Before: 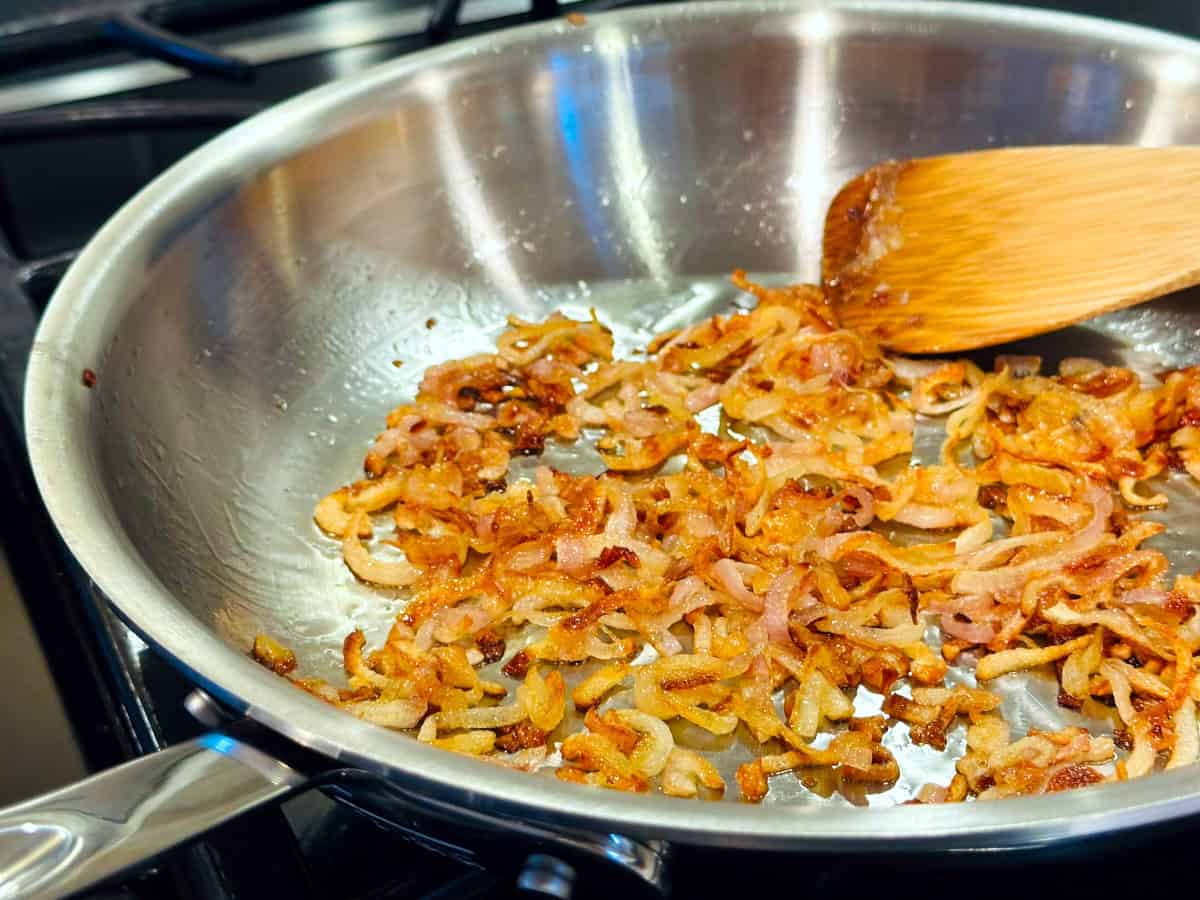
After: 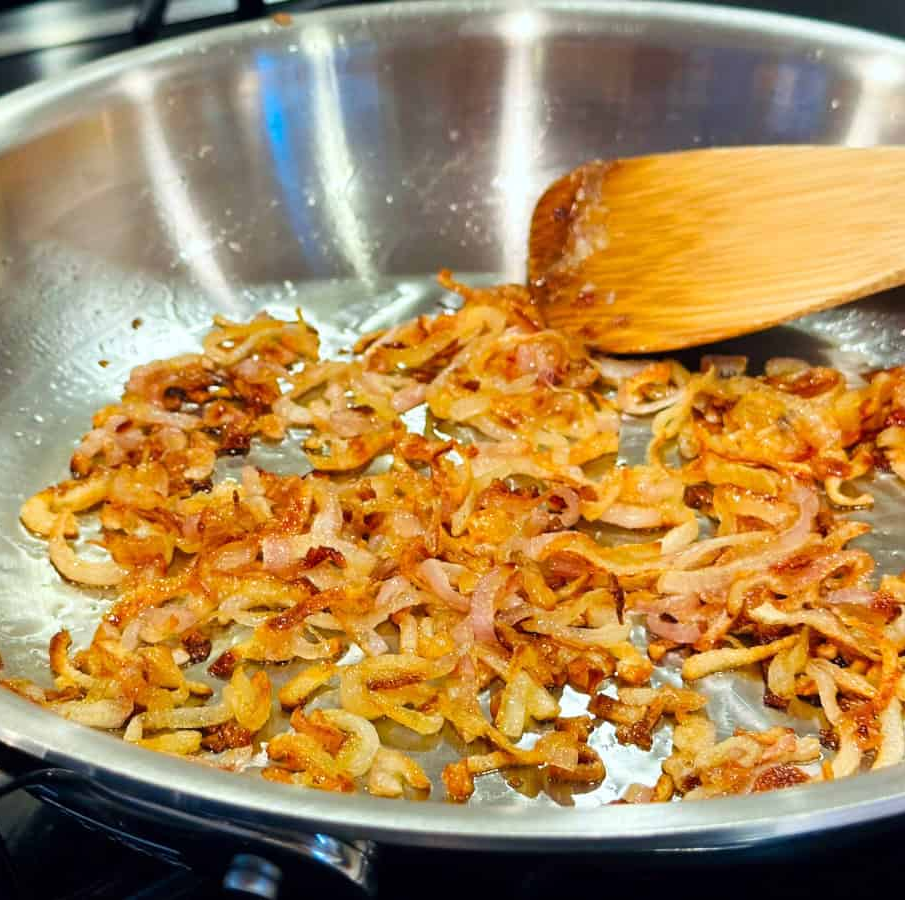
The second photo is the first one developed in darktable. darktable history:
crop and rotate: left 24.565%
